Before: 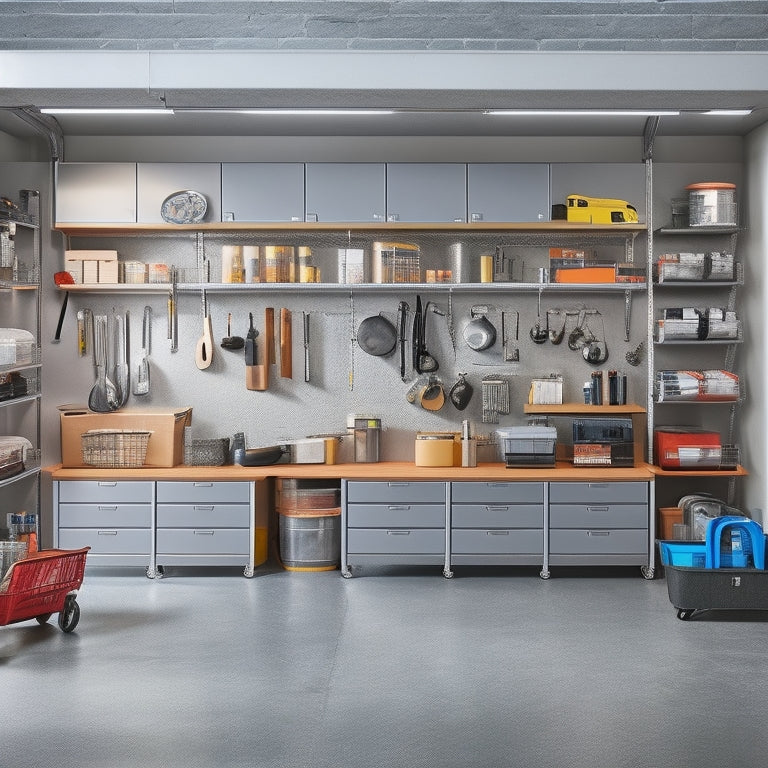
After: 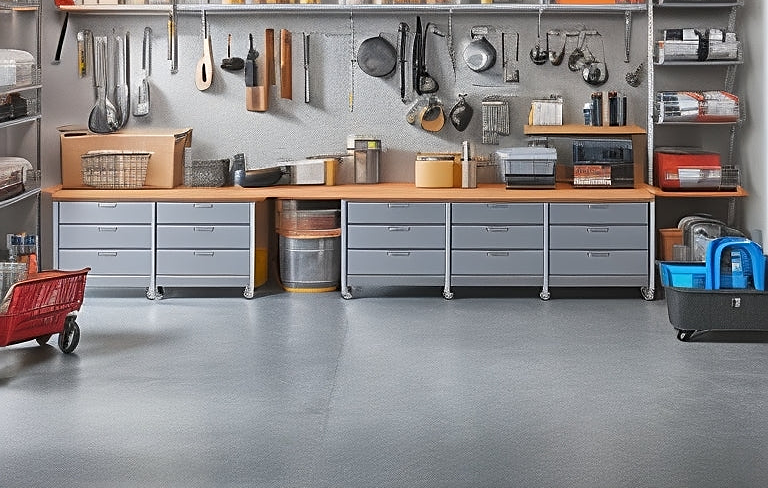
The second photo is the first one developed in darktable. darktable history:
crop and rotate: top 36.435%
rotate and perspective: crop left 0, crop top 0
white balance: emerald 1
sharpen: on, module defaults
